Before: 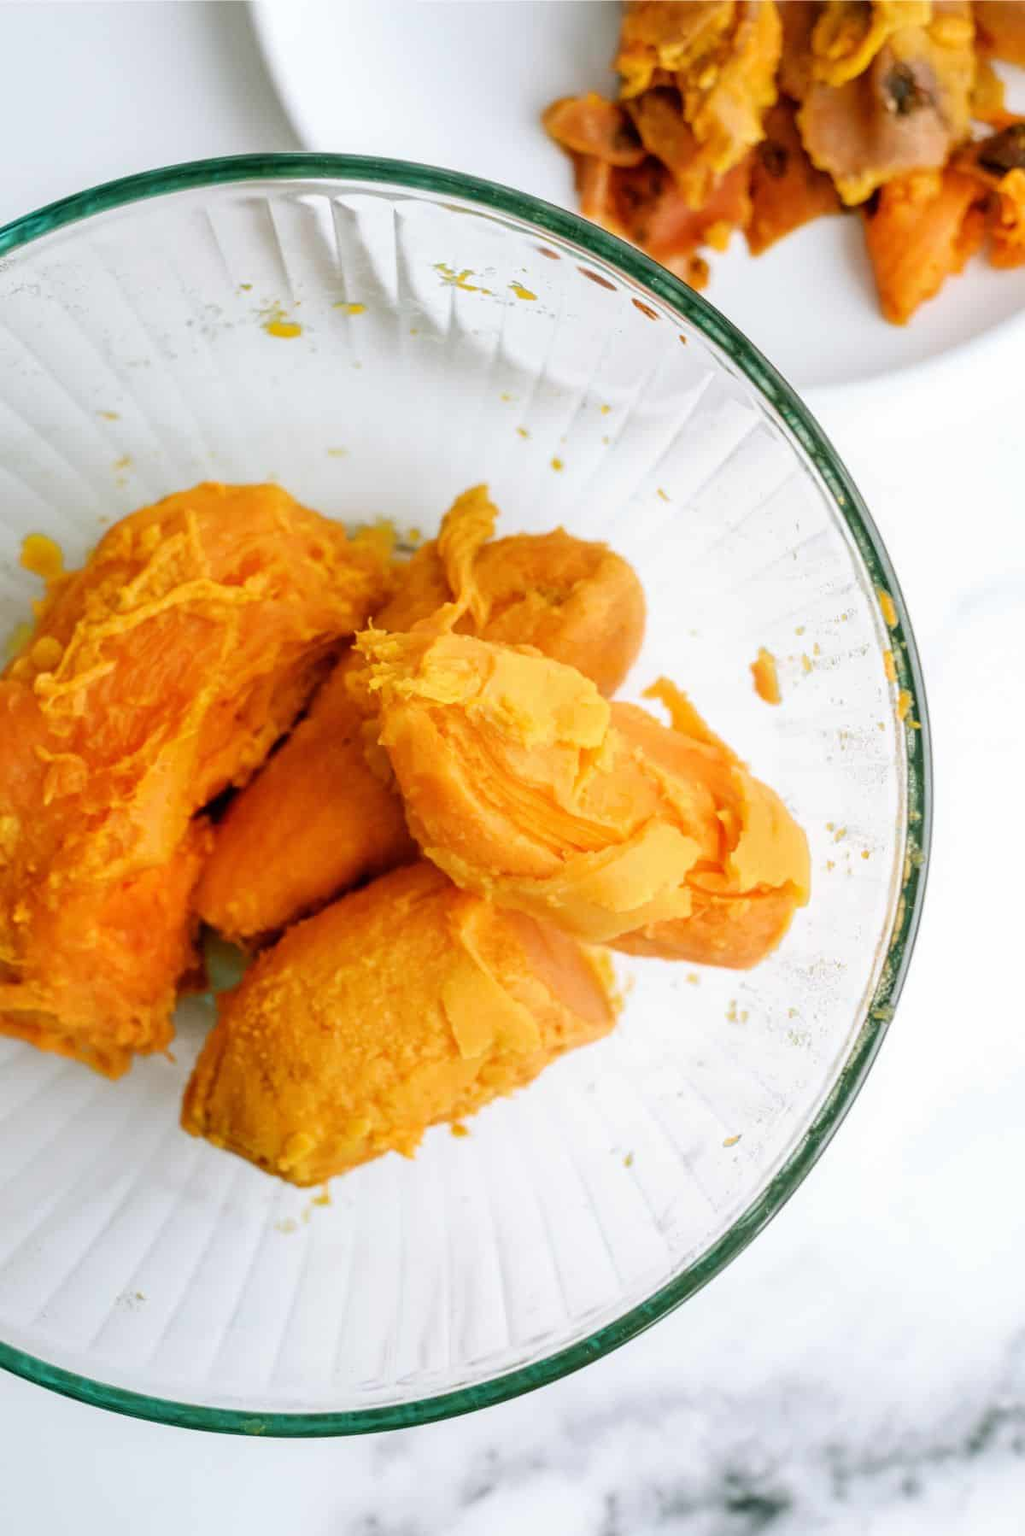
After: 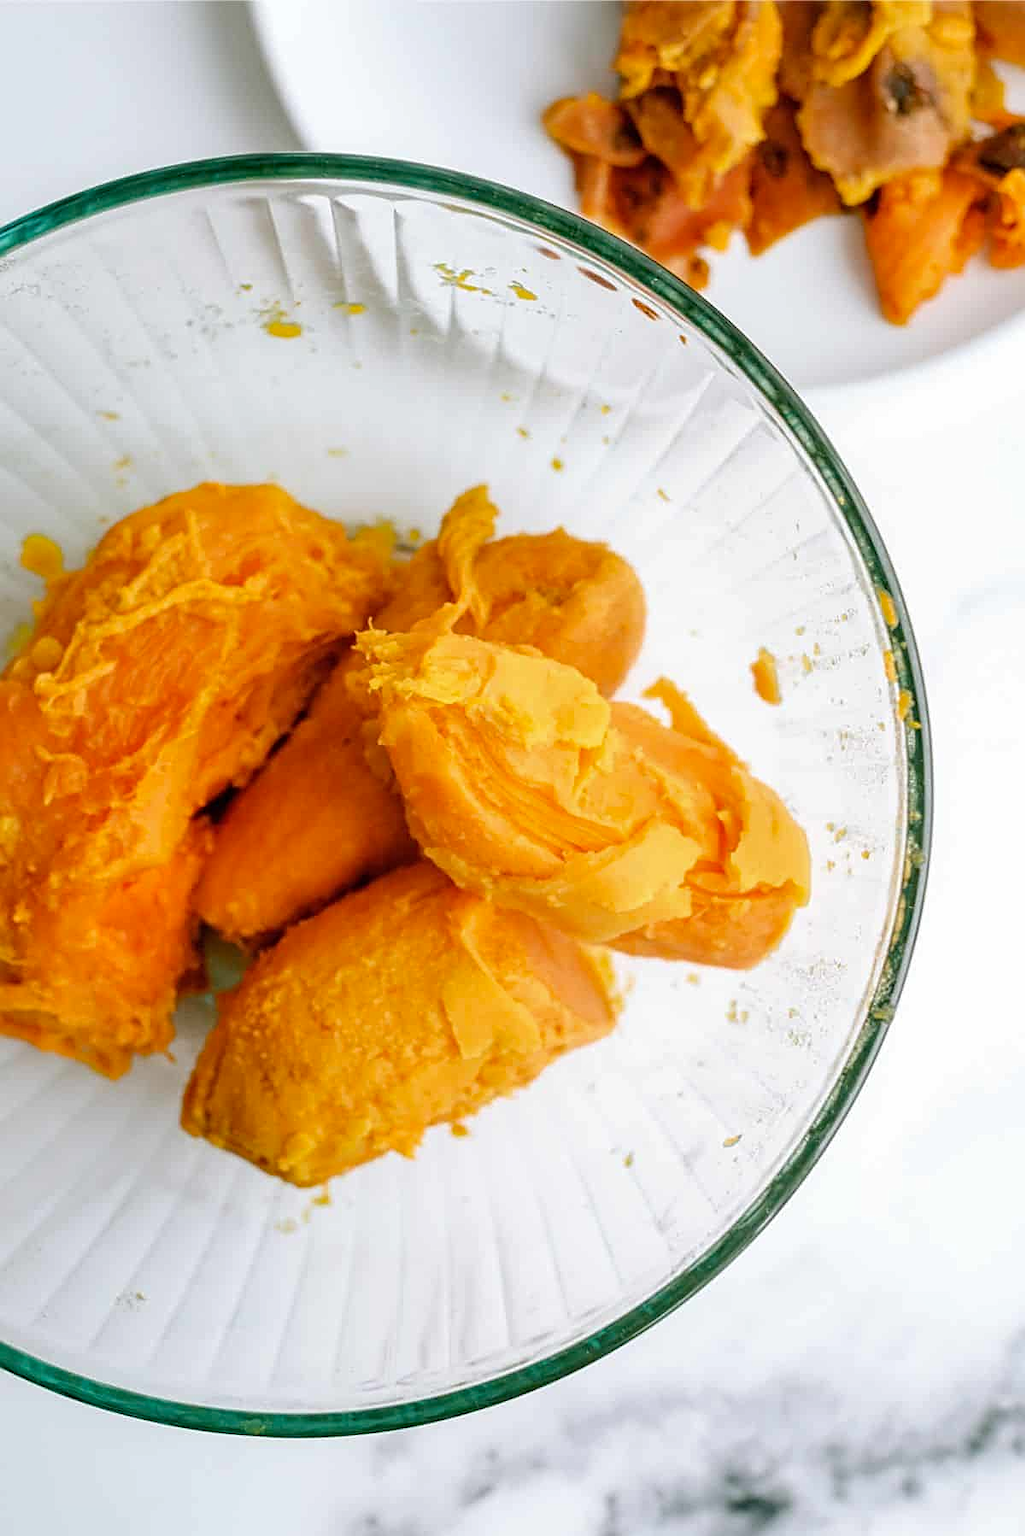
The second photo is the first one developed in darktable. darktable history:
haze removal: compatibility mode true, adaptive false
shadows and highlights: radius 125.3, shadows 21.16, highlights -22.19, low approximation 0.01
sharpen: on, module defaults
